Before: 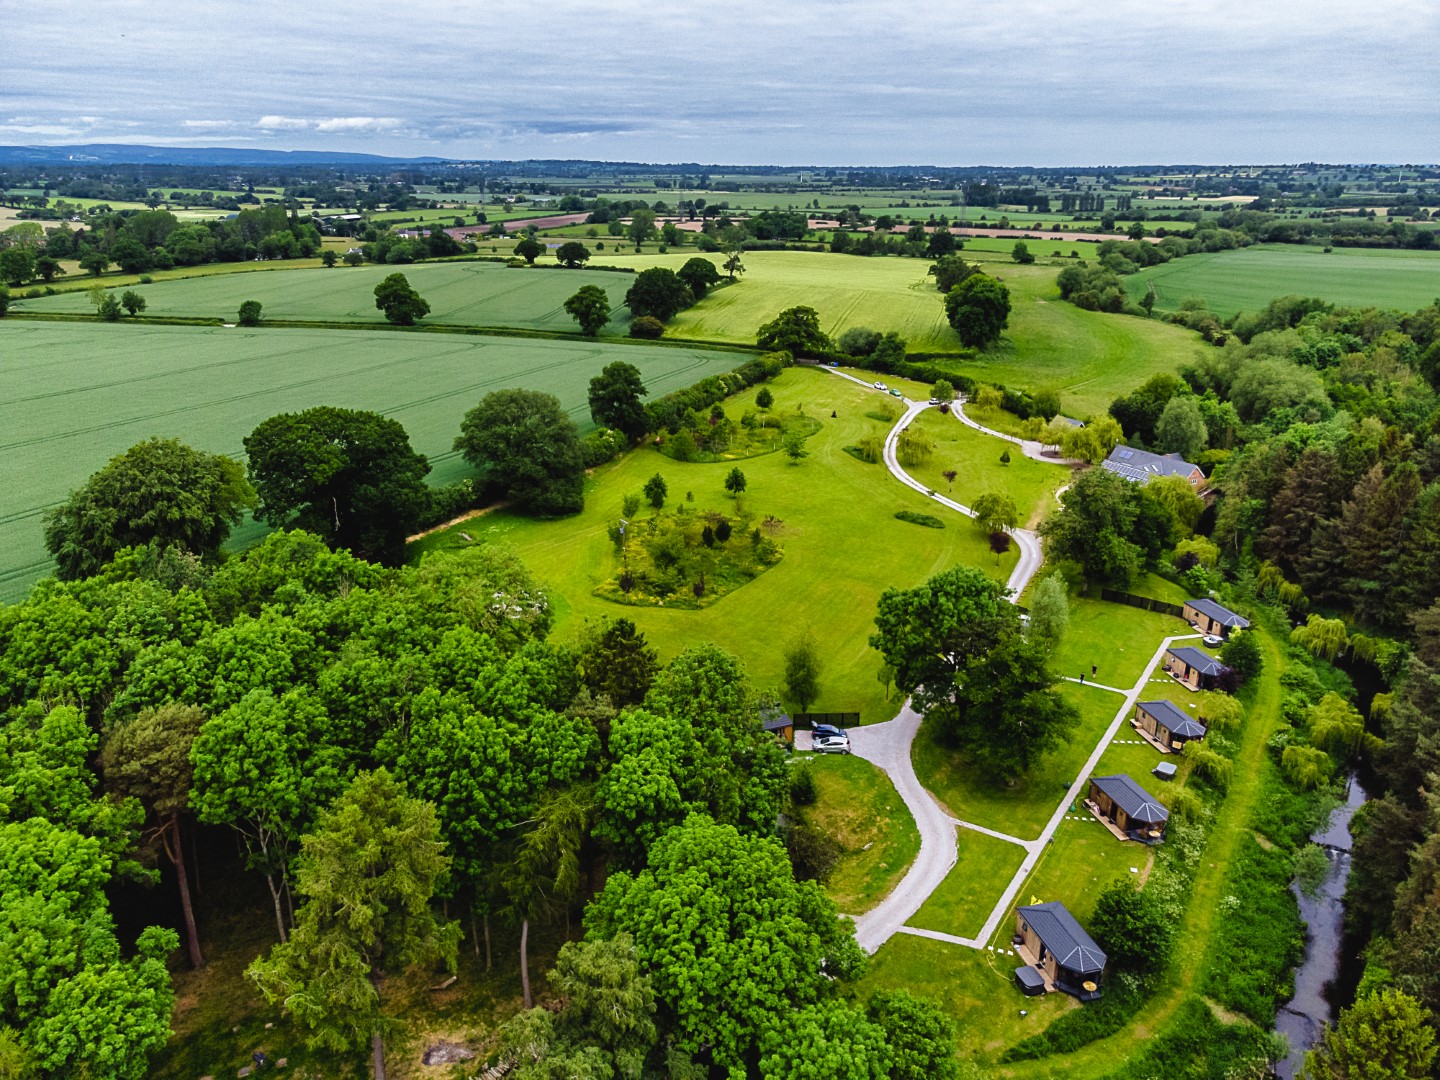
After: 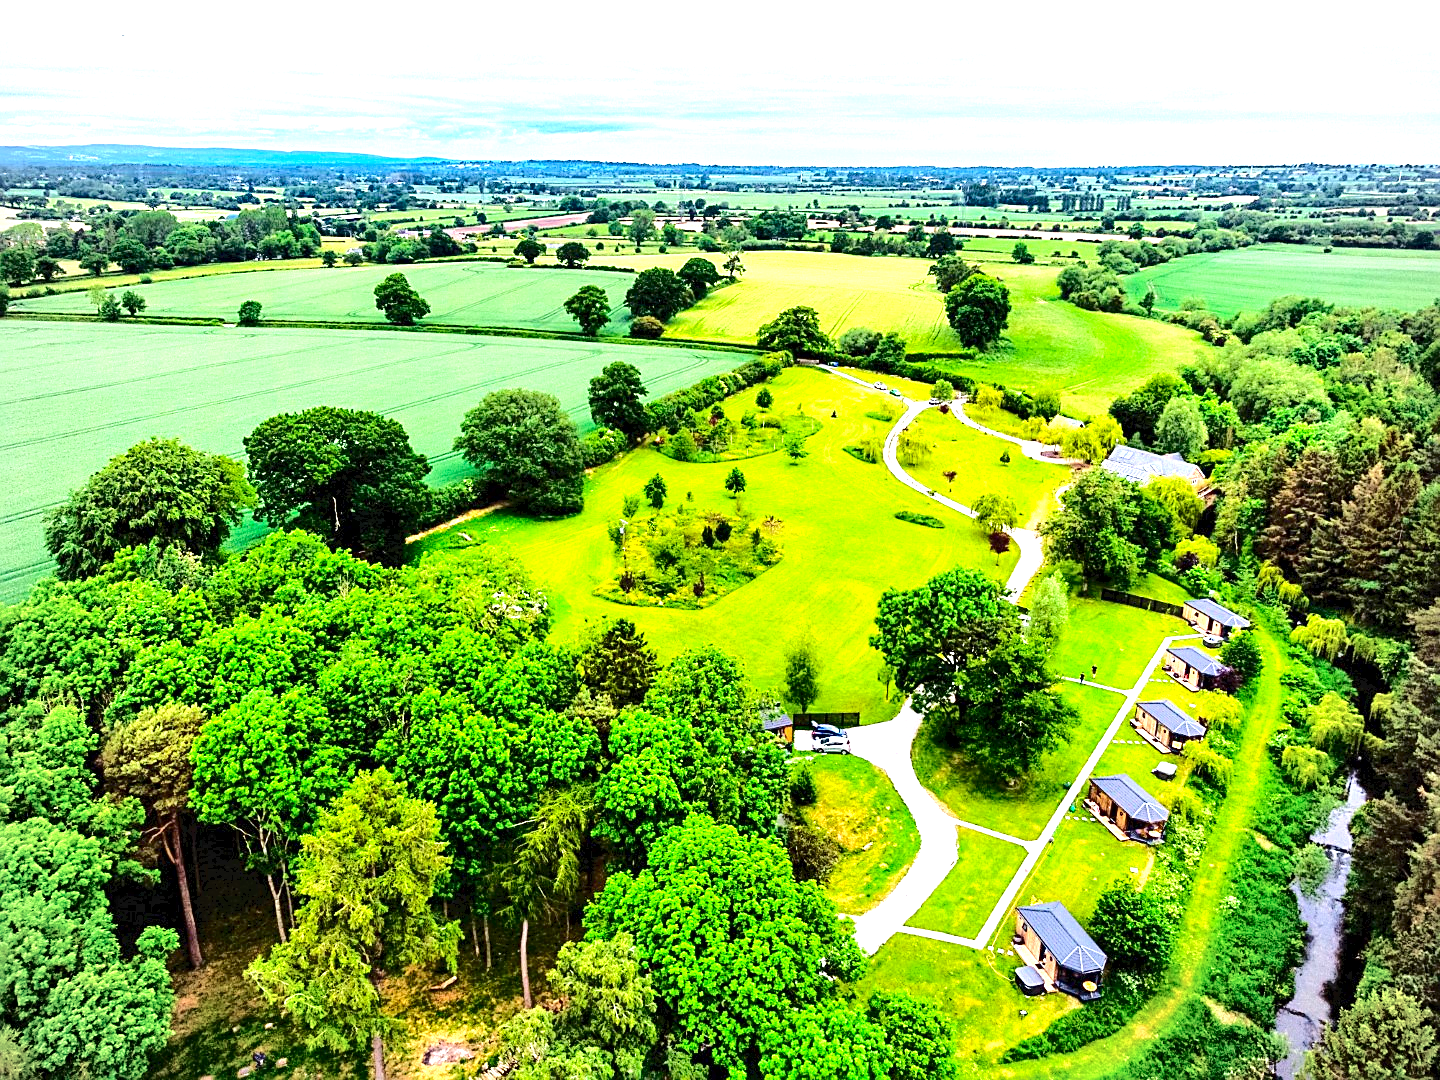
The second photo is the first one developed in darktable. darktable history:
exposure: black level correction 0.001, compensate exposure bias true, compensate highlight preservation false
contrast equalizer: y [[0.502, 0.517, 0.543, 0.576, 0.611, 0.631], [0.5 ×6], [0.5 ×6], [0 ×6], [0 ×6]], mix 0.306
vignetting: brightness -0.329
tone curve: curves: ch0 [(0, 0) (0.003, 0.054) (0.011, 0.057) (0.025, 0.056) (0.044, 0.062) (0.069, 0.071) (0.1, 0.088) (0.136, 0.111) (0.177, 0.146) (0.224, 0.19) (0.277, 0.261) (0.335, 0.363) (0.399, 0.458) (0.468, 0.562) (0.543, 0.653) (0.623, 0.725) (0.709, 0.801) (0.801, 0.853) (0.898, 0.915) (1, 1)], color space Lab, independent channels, preserve colors none
sharpen: on, module defaults
